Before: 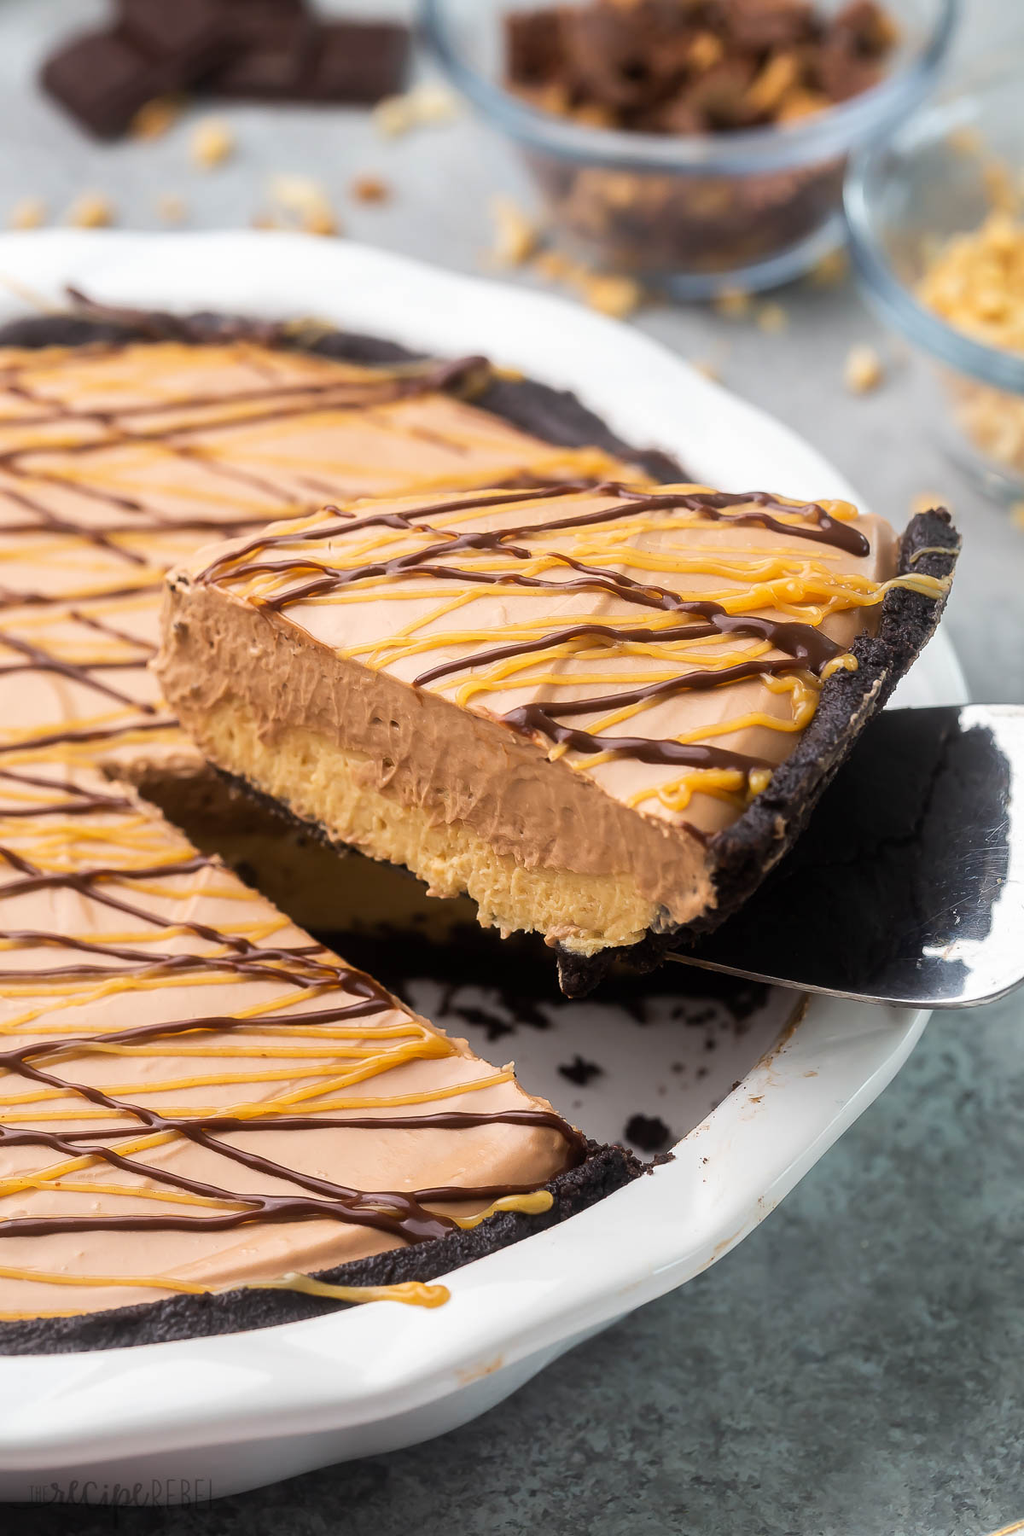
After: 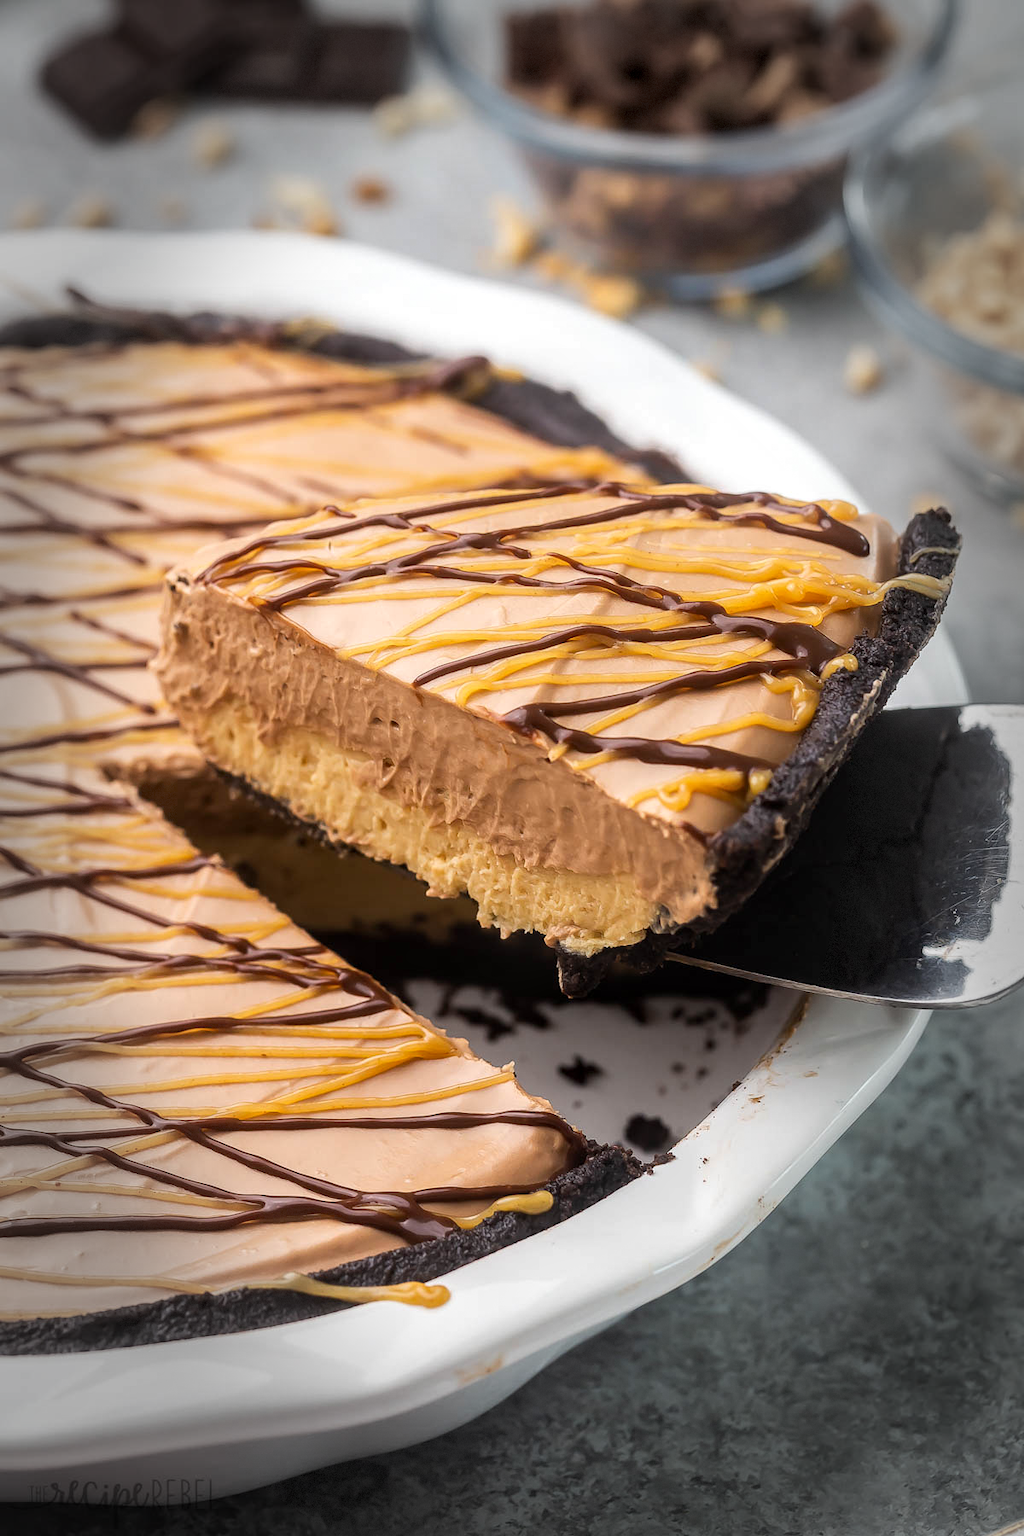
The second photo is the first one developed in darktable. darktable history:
local contrast: on, module defaults
vignetting: fall-off start 65.77%, fall-off radius 39.78%, automatic ratio true, width/height ratio 0.672, dithering 8-bit output, unbound false
